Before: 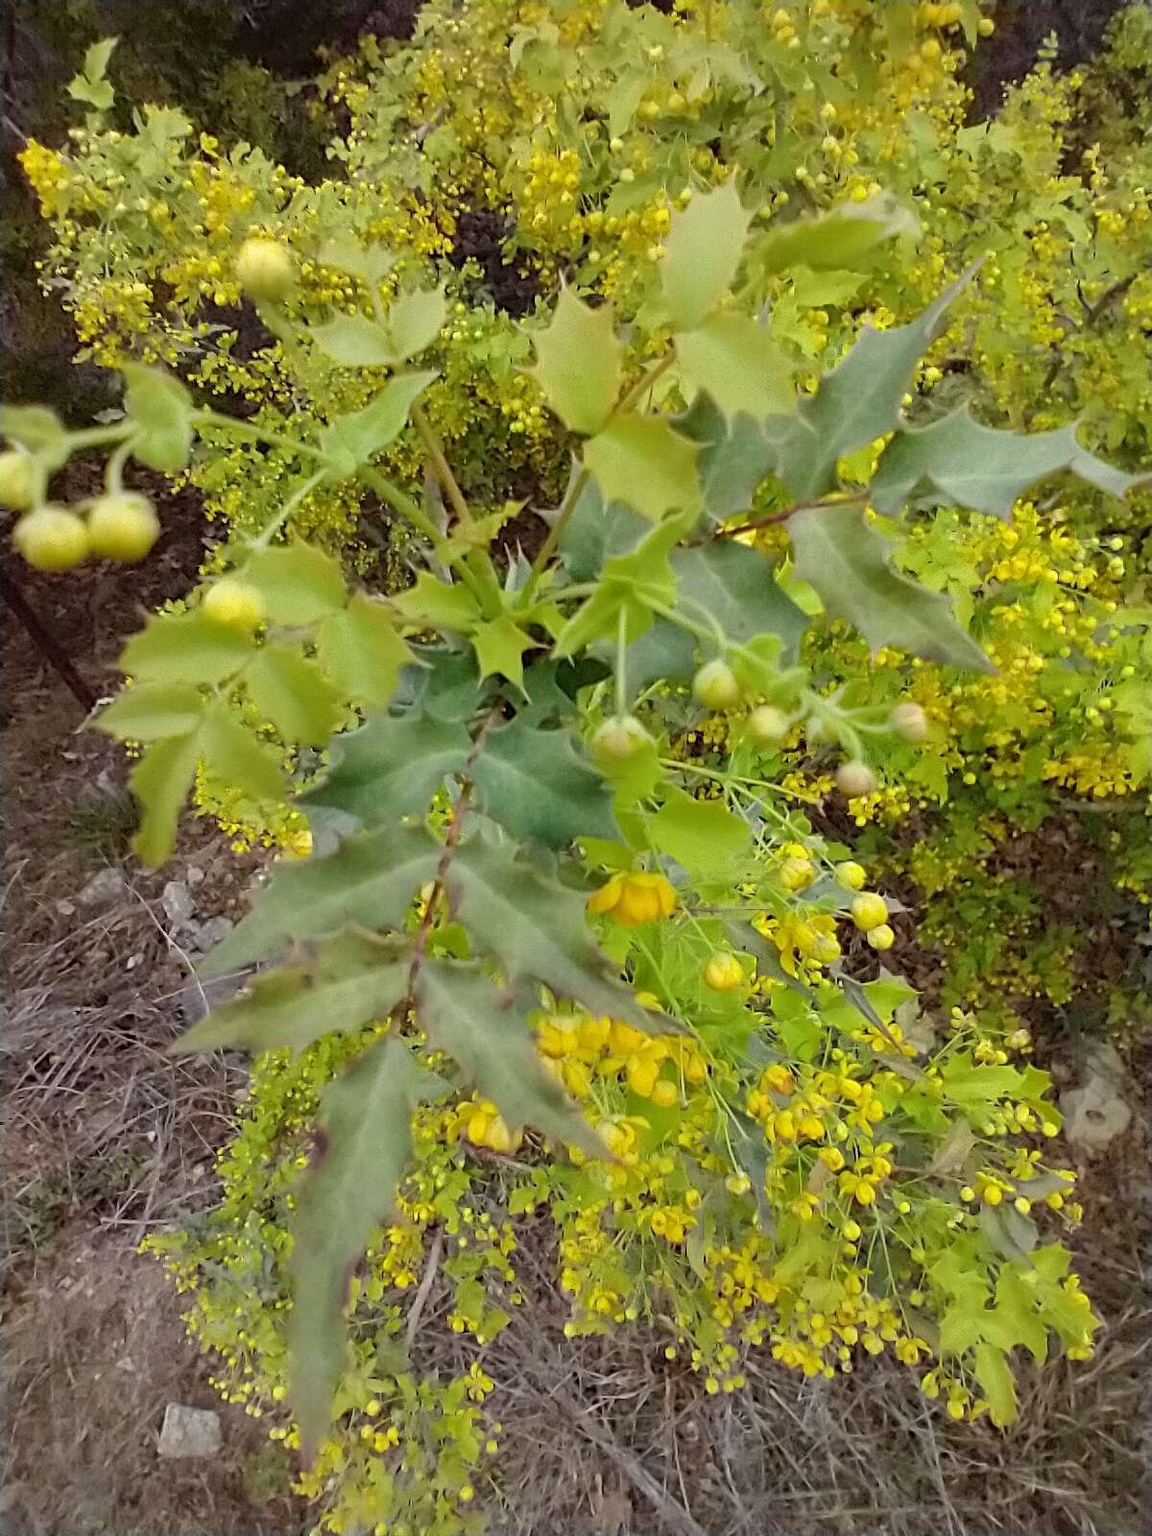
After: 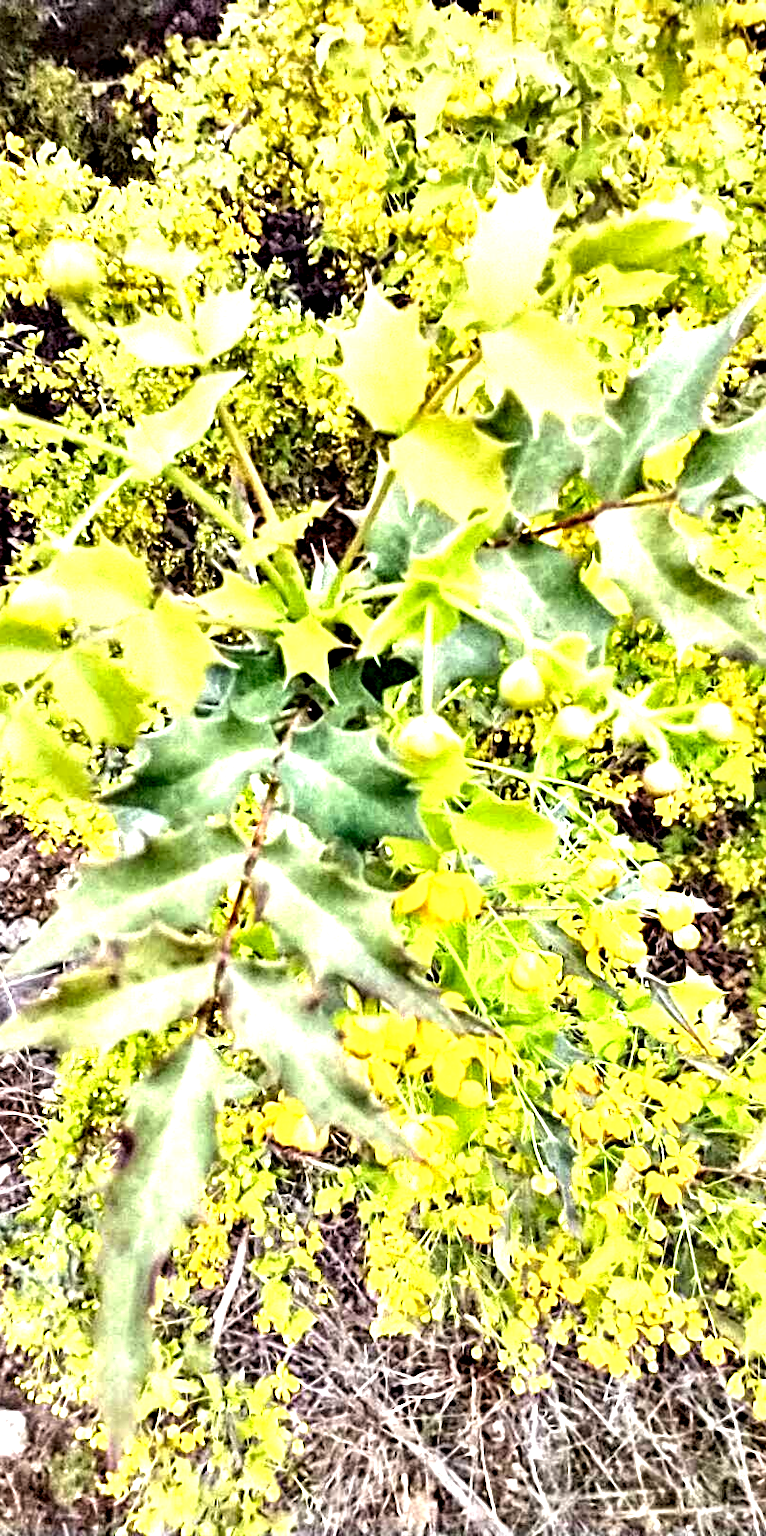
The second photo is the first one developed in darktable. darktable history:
contrast equalizer: octaves 7, y [[0.48, 0.654, 0.731, 0.706, 0.772, 0.382], [0.55 ×6], [0 ×6], [0 ×6], [0 ×6]]
crop: left 16.899%, right 16.556%
local contrast: detail 142%
exposure: black level correction 0, exposure 1.675 EV, compensate exposure bias true, compensate highlight preservation false
